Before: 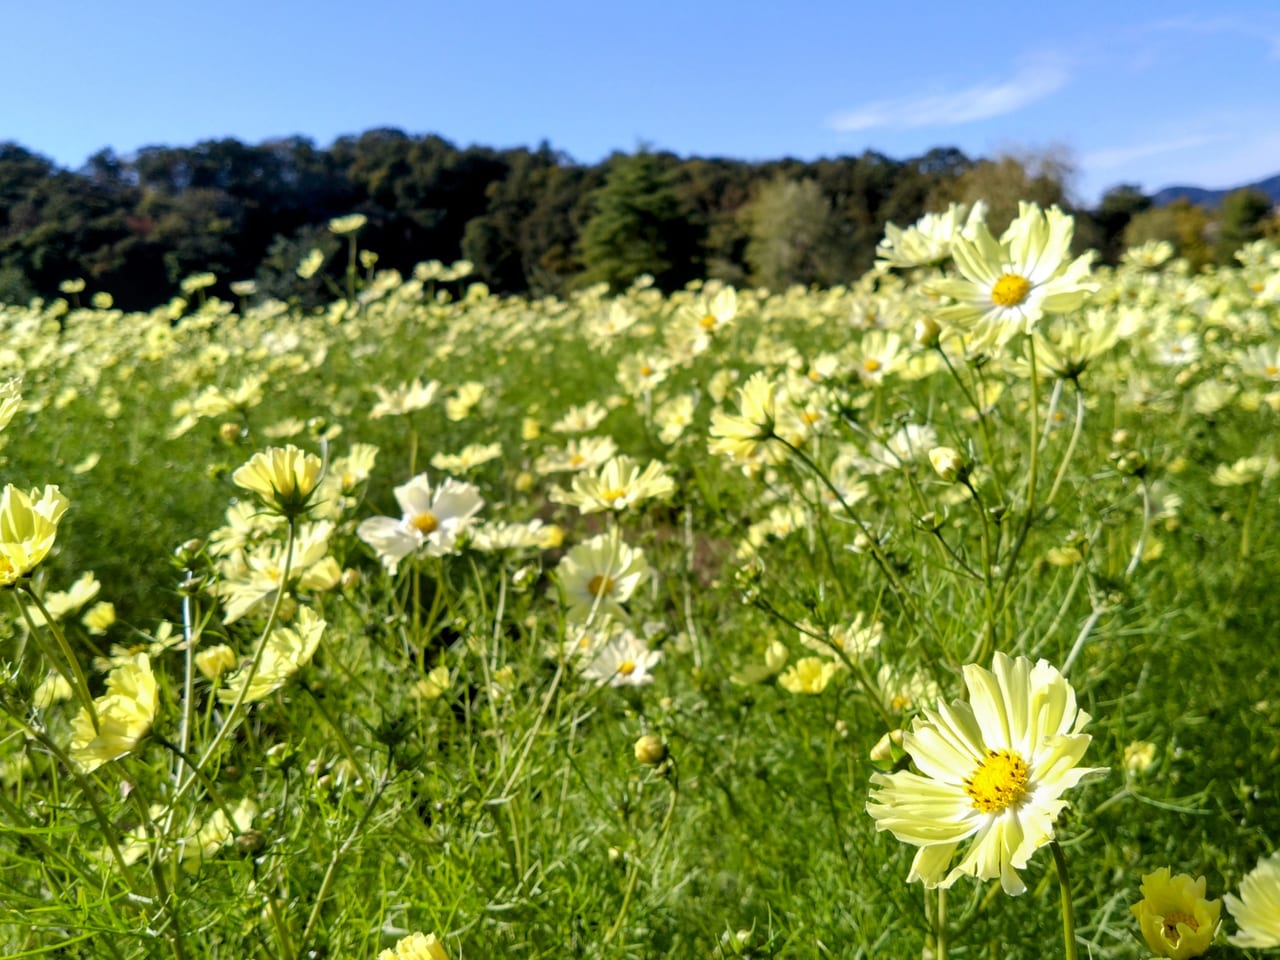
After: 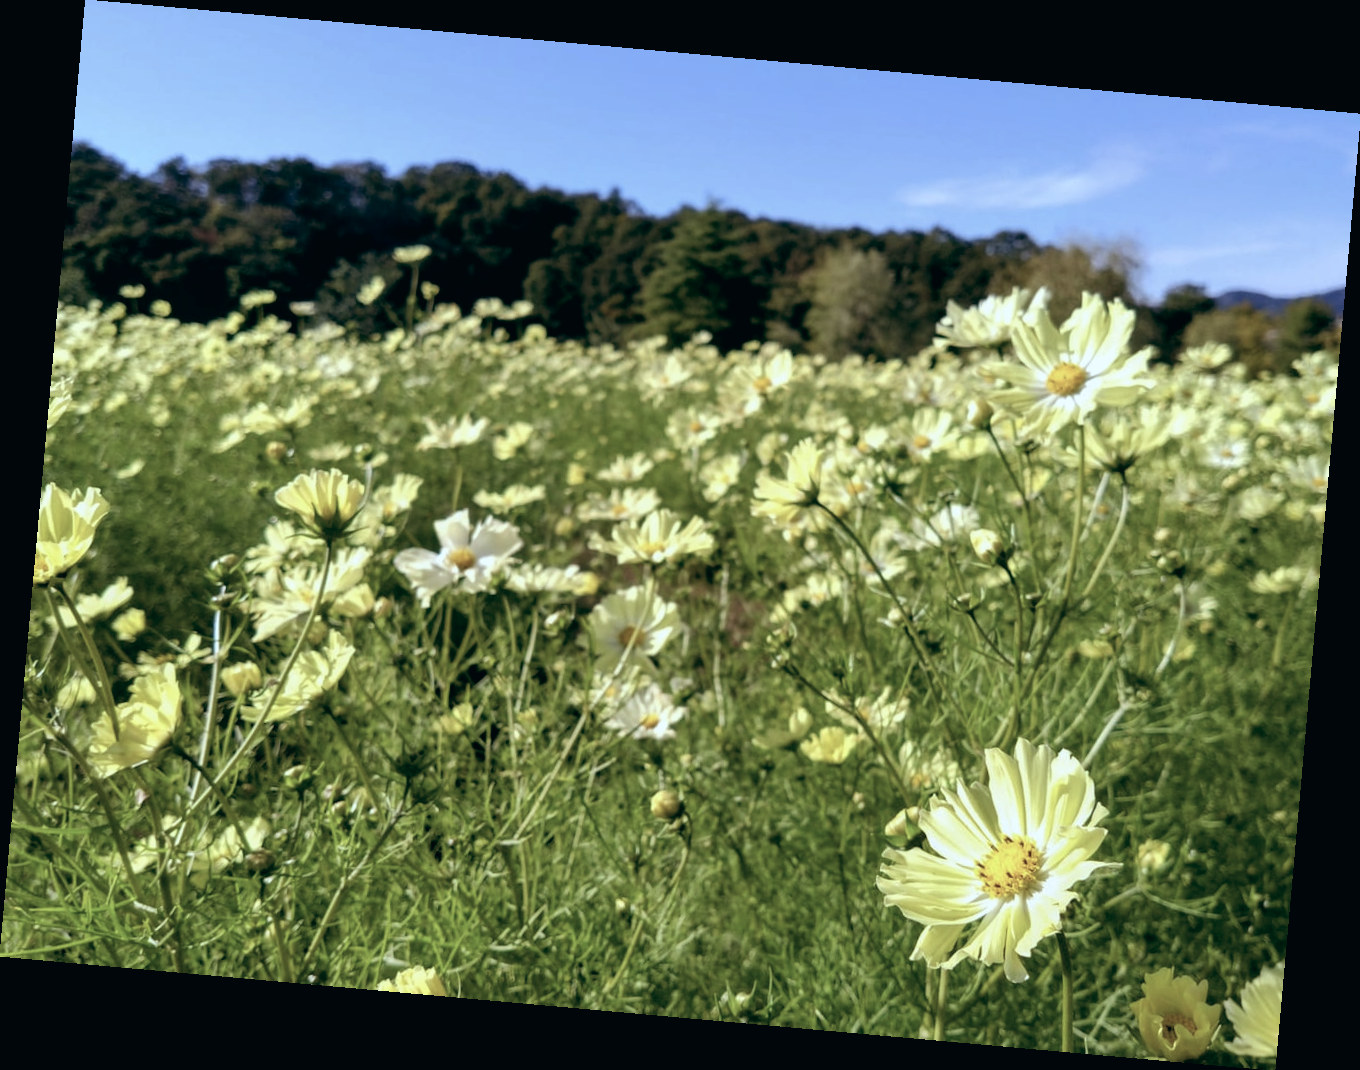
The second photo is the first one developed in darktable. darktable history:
white balance: red 0.967, blue 1.049
rotate and perspective: rotation 5.12°, automatic cropping off
color balance: lift [1, 0.994, 1.002, 1.006], gamma [0.957, 1.081, 1.016, 0.919], gain [0.97, 0.972, 1.01, 1.028], input saturation 91.06%, output saturation 79.8%
